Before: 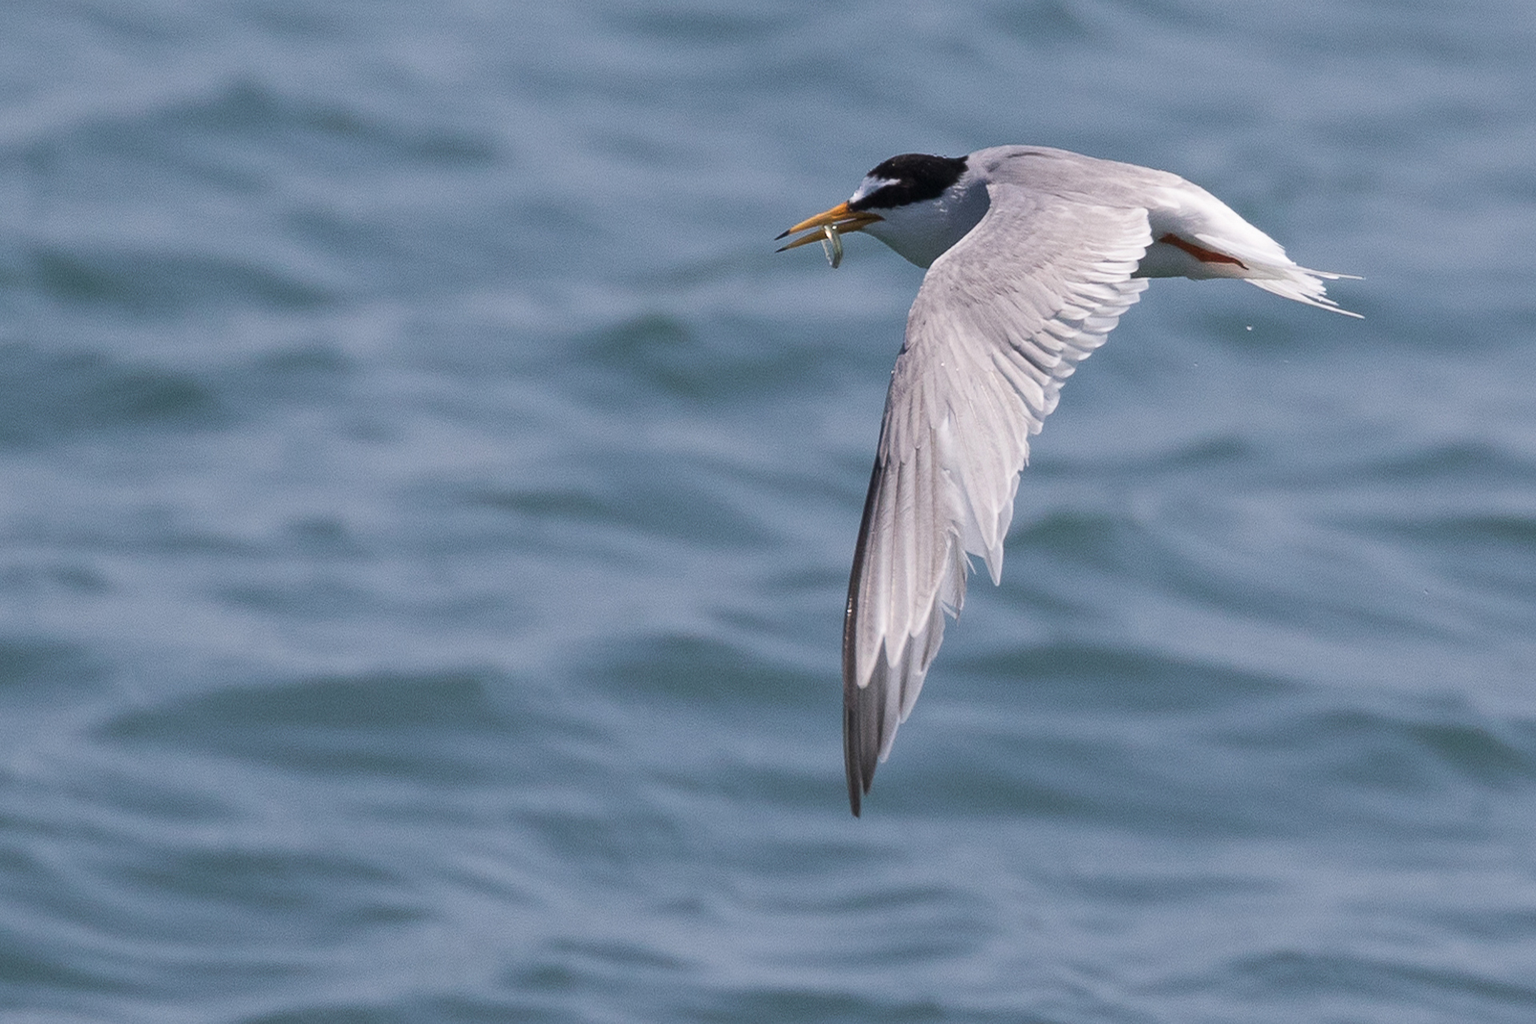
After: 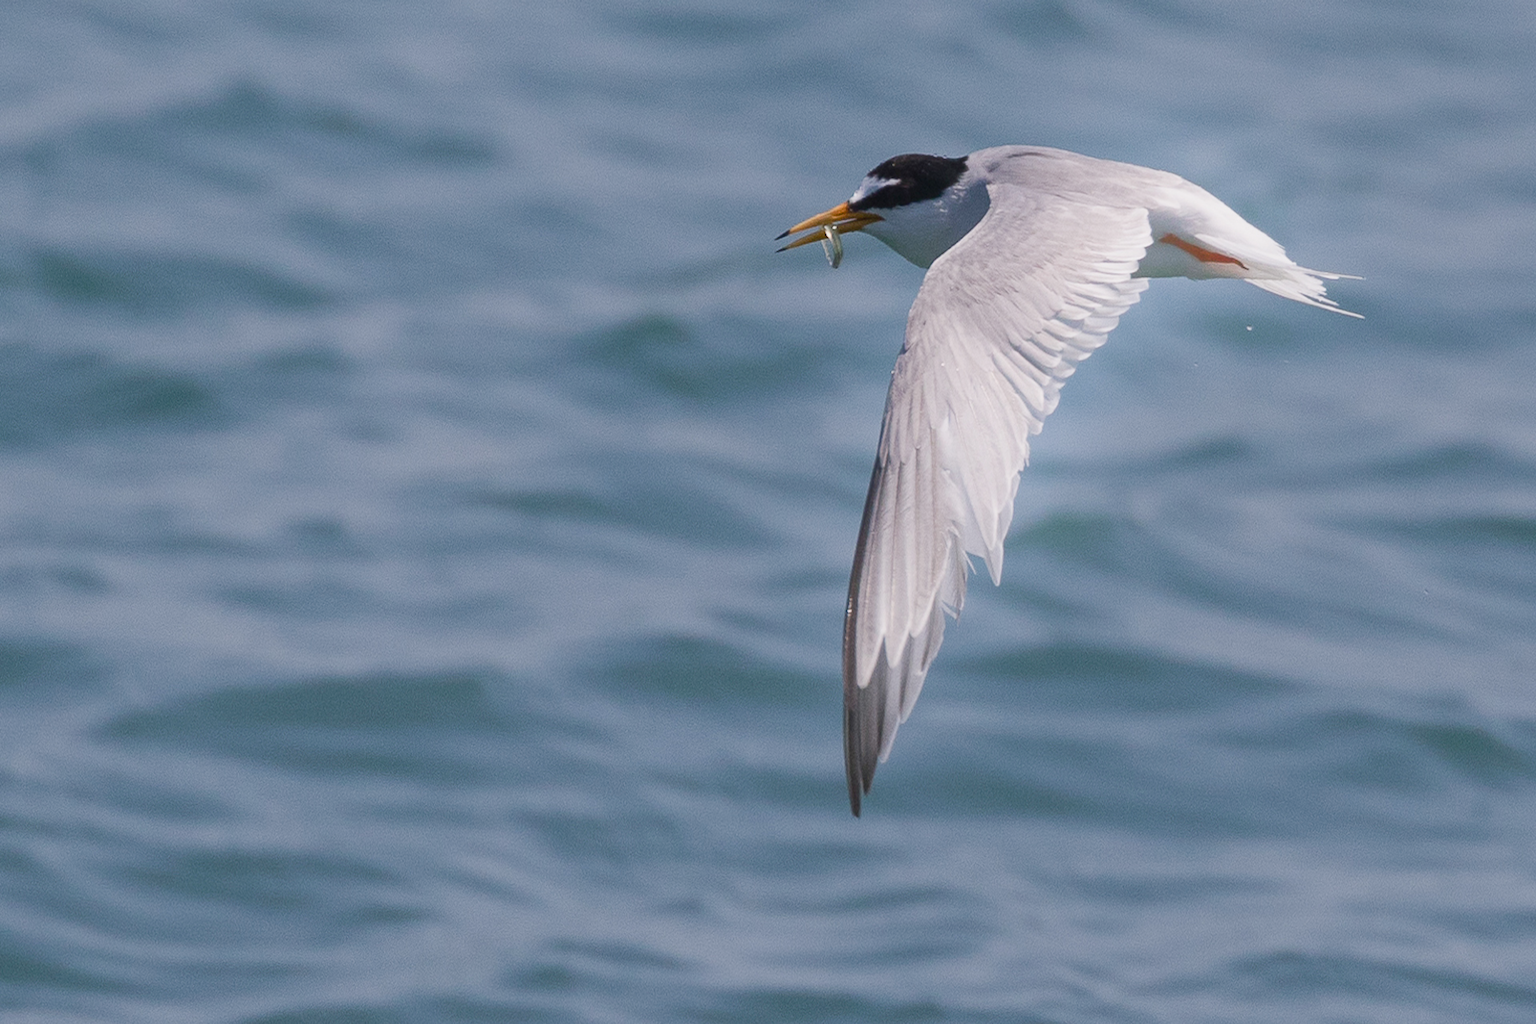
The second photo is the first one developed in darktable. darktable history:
bloom: on, module defaults
color balance rgb: shadows lift › chroma 1%, shadows lift › hue 113°, highlights gain › chroma 0.2%, highlights gain › hue 333°, perceptual saturation grading › global saturation 20%, perceptual saturation grading › highlights -50%, perceptual saturation grading › shadows 25%, contrast -10%
